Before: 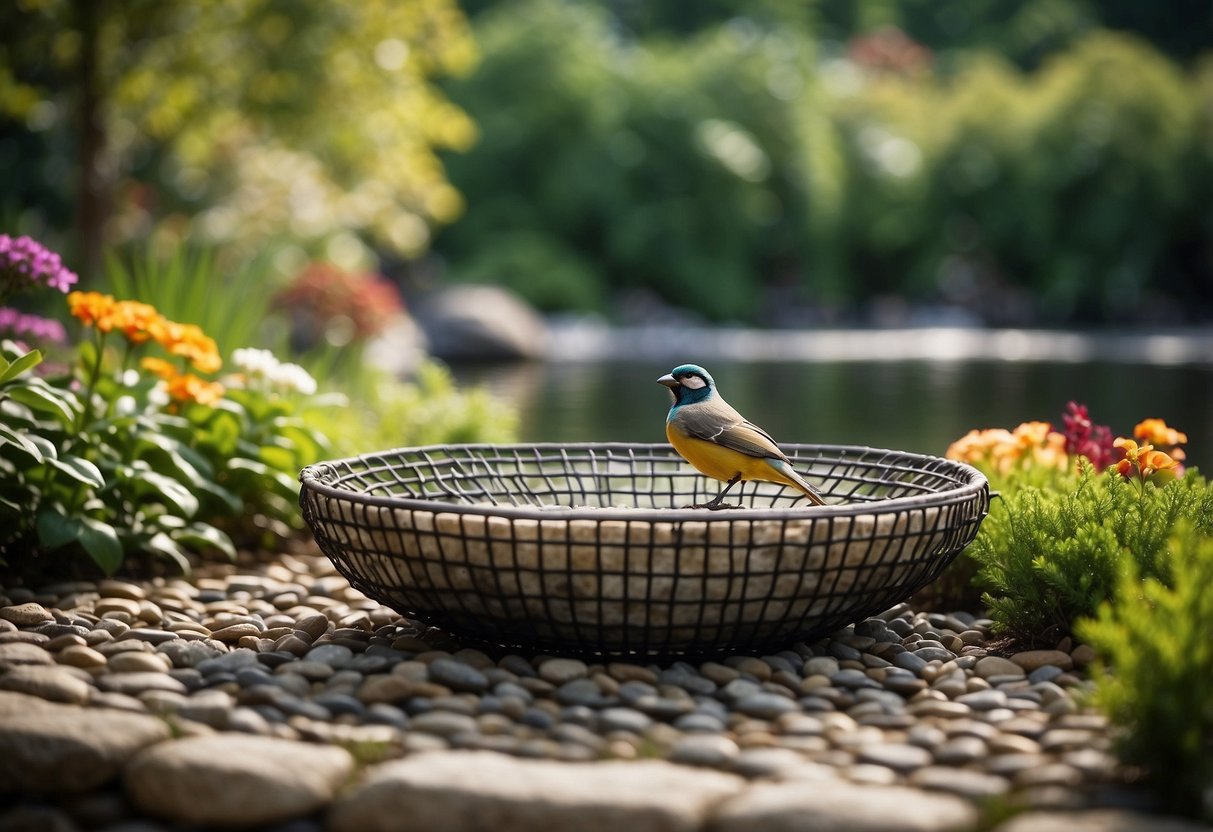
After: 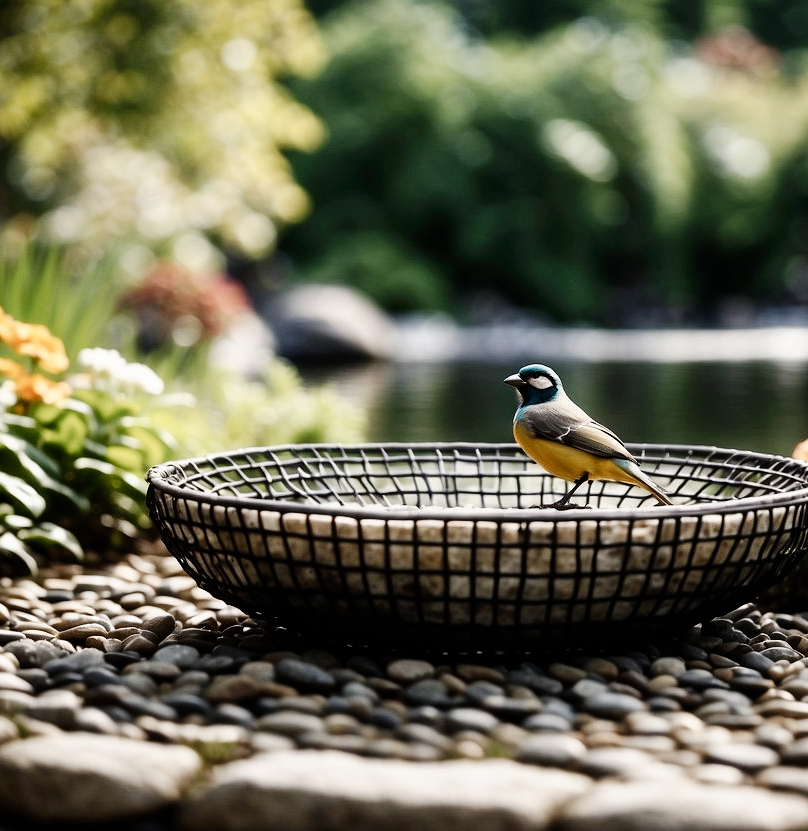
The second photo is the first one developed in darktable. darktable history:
crop and rotate: left 12.673%, right 20.66%
tone curve: curves: ch0 [(0, 0) (0.003, 0) (0.011, 0.001) (0.025, 0.003) (0.044, 0.005) (0.069, 0.011) (0.1, 0.021) (0.136, 0.035) (0.177, 0.079) (0.224, 0.134) (0.277, 0.219) (0.335, 0.315) (0.399, 0.42) (0.468, 0.529) (0.543, 0.636) (0.623, 0.727) (0.709, 0.805) (0.801, 0.88) (0.898, 0.957) (1, 1)], preserve colors none
contrast brightness saturation: contrast 0.1, saturation -0.36
